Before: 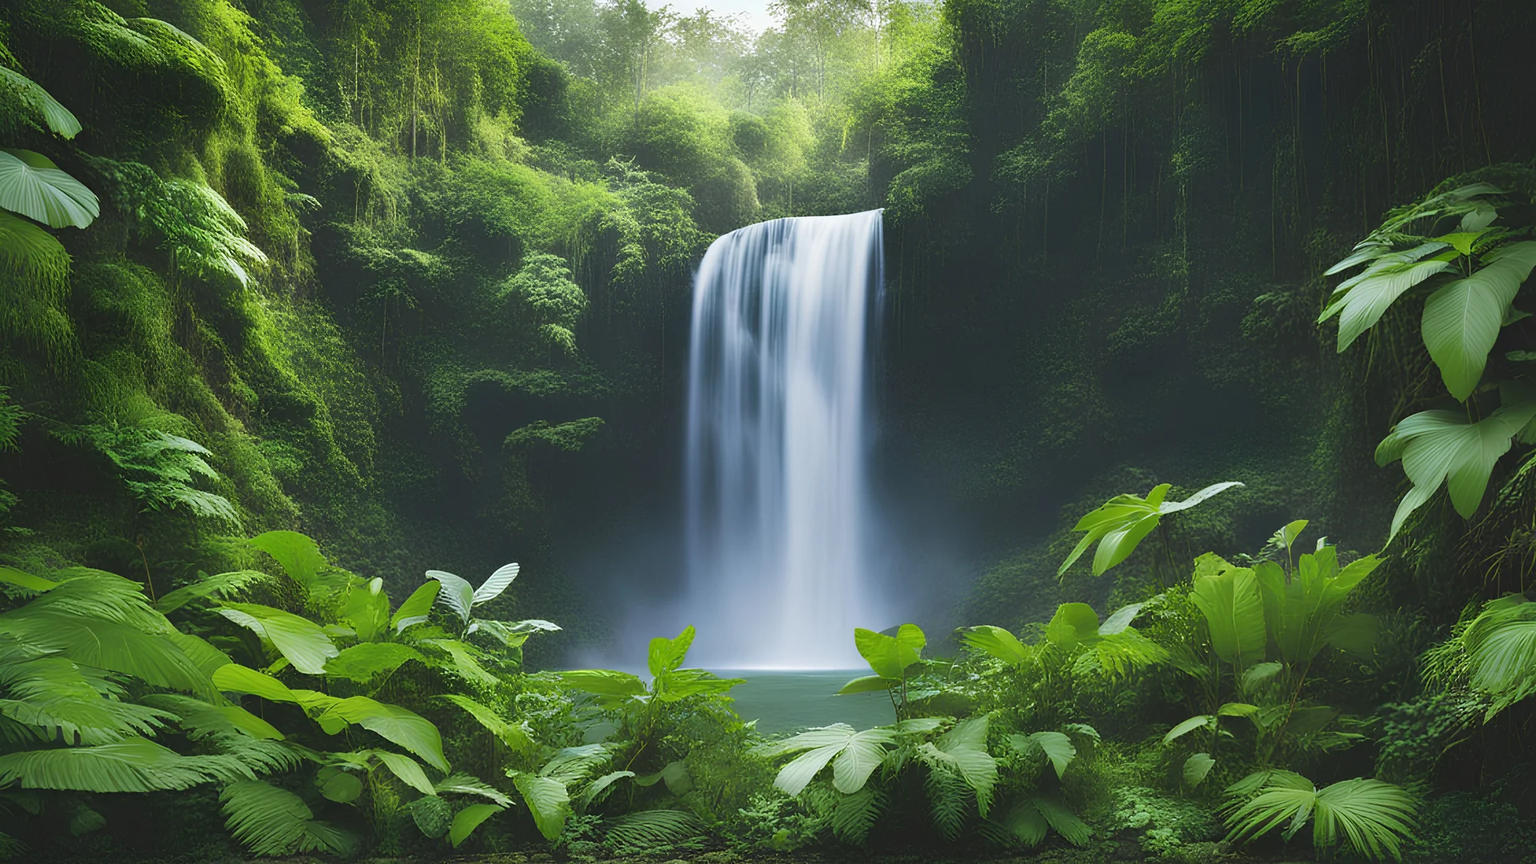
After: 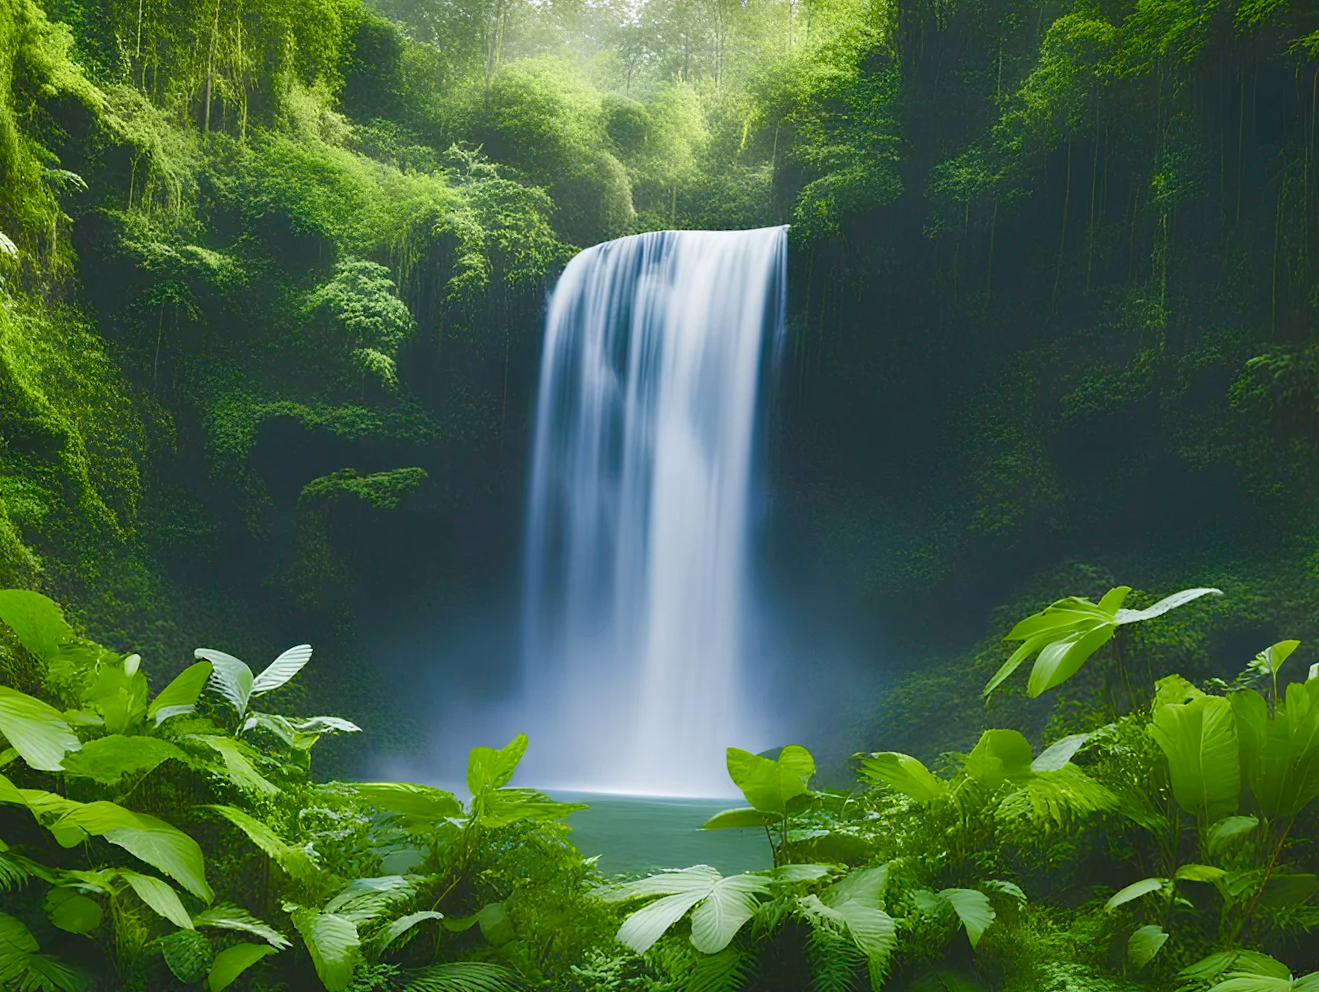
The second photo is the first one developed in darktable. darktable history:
color balance rgb: linear chroma grading › global chroma 24.516%, perceptual saturation grading › global saturation 20%, perceptual saturation grading › highlights -50.51%, perceptual saturation grading › shadows 30.628%, global vibrance 14.409%
crop and rotate: angle -2.87°, left 14.282%, top 0.025%, right 10.984%, bottom 0.046%
